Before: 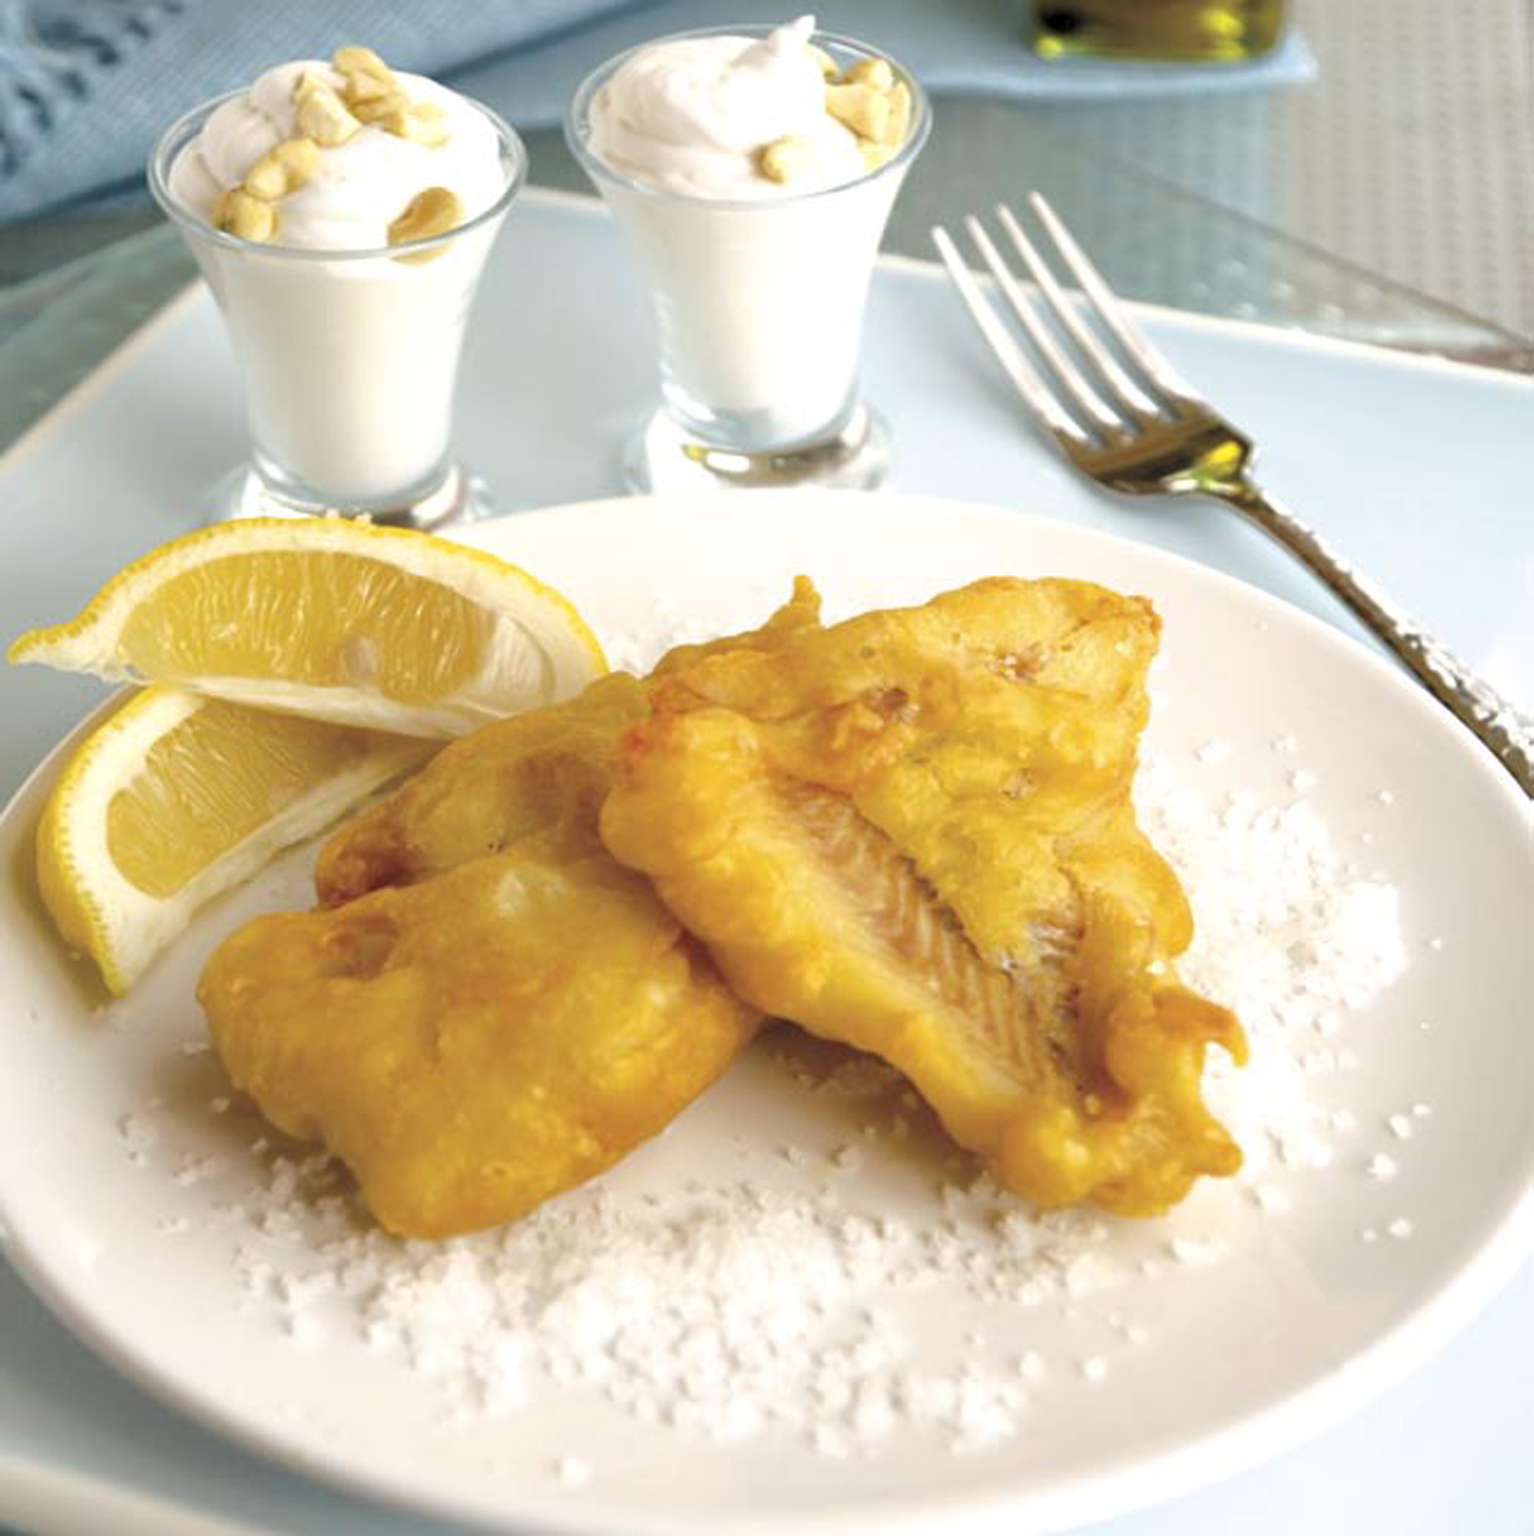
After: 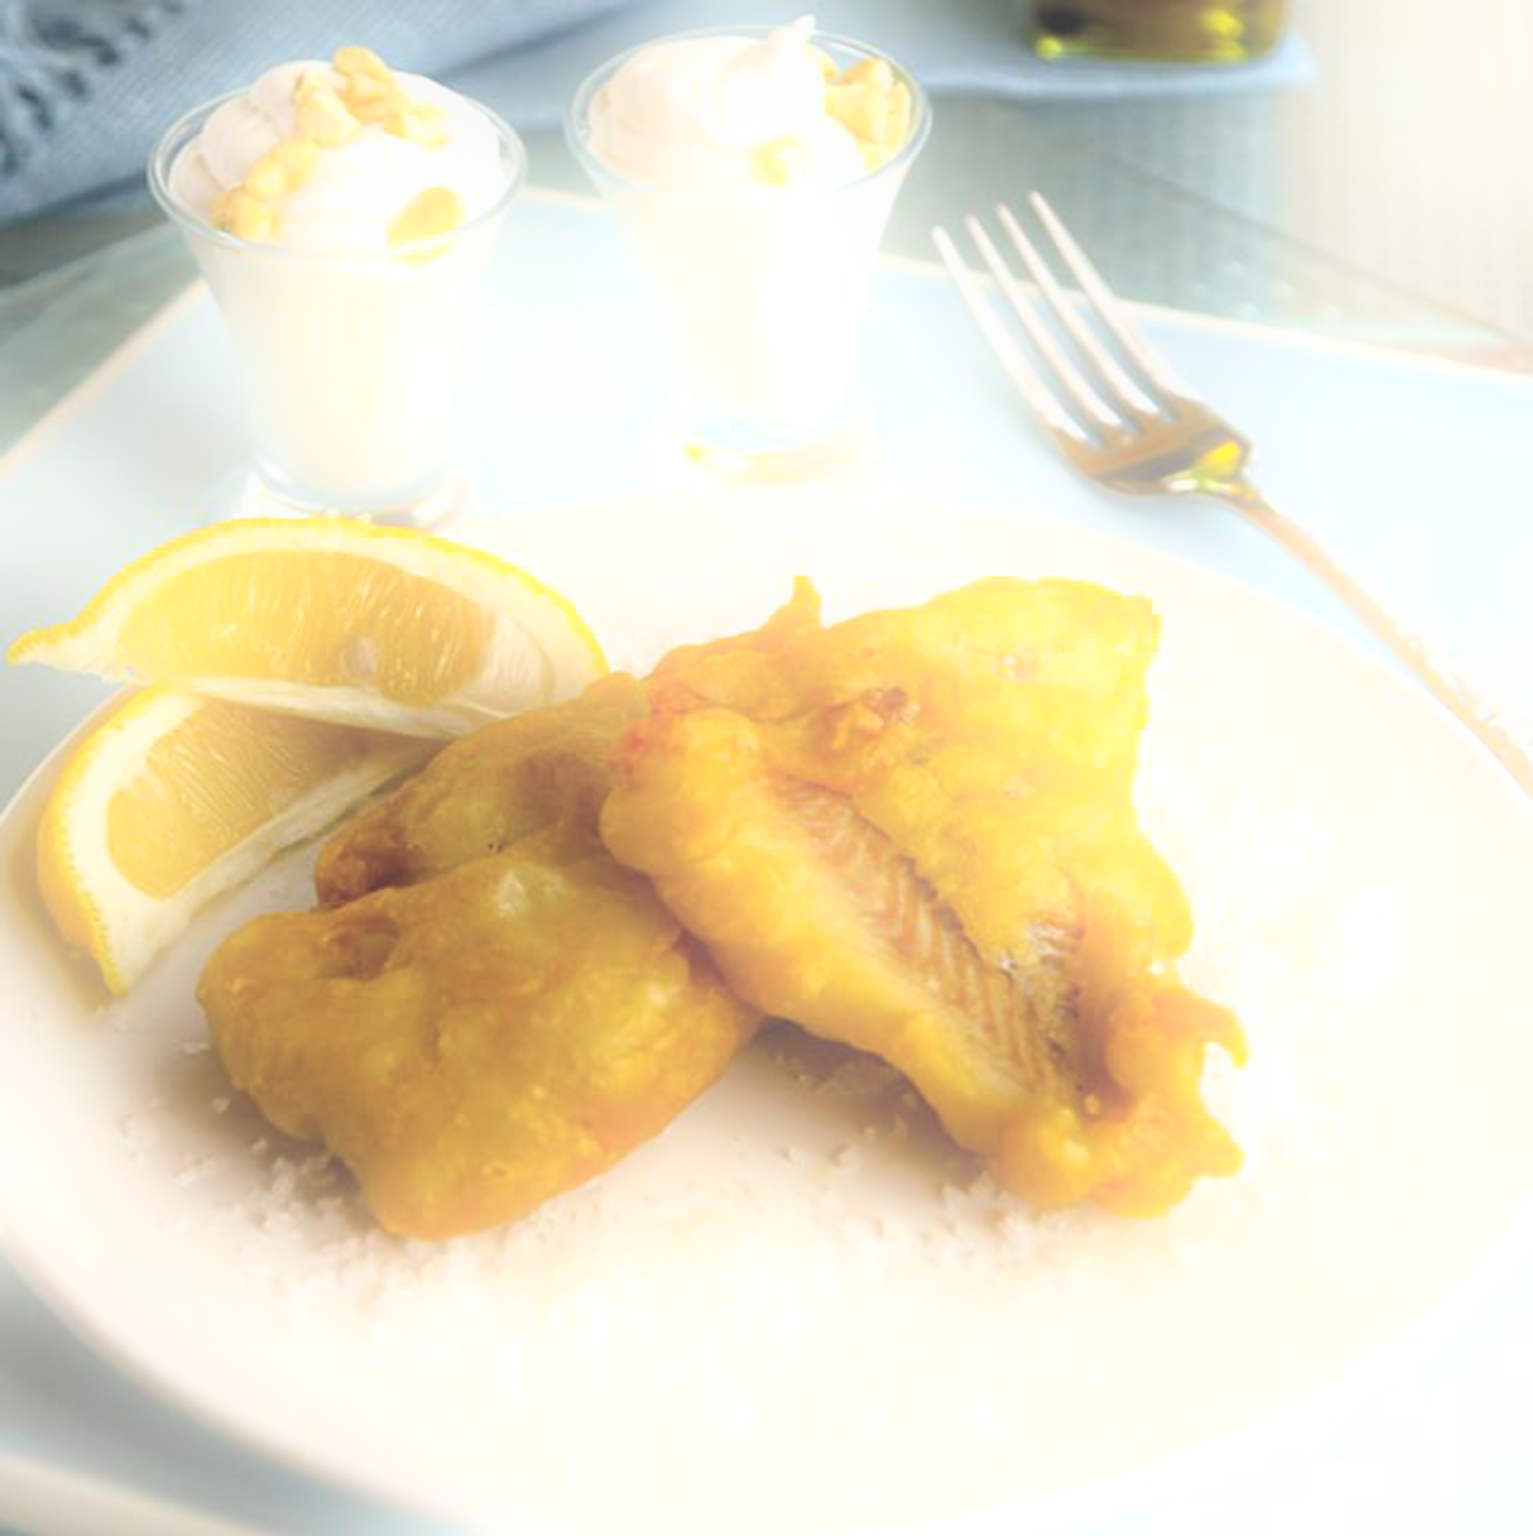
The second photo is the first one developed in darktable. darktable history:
bloom: on, module defaults
exposure: black level correction -0.03, compensate highlight preservation false
filmic rgb: black relative exposure -16 EV, white relative exposure 2.93 EV, hardness 10.04, color science v6 (2022)
